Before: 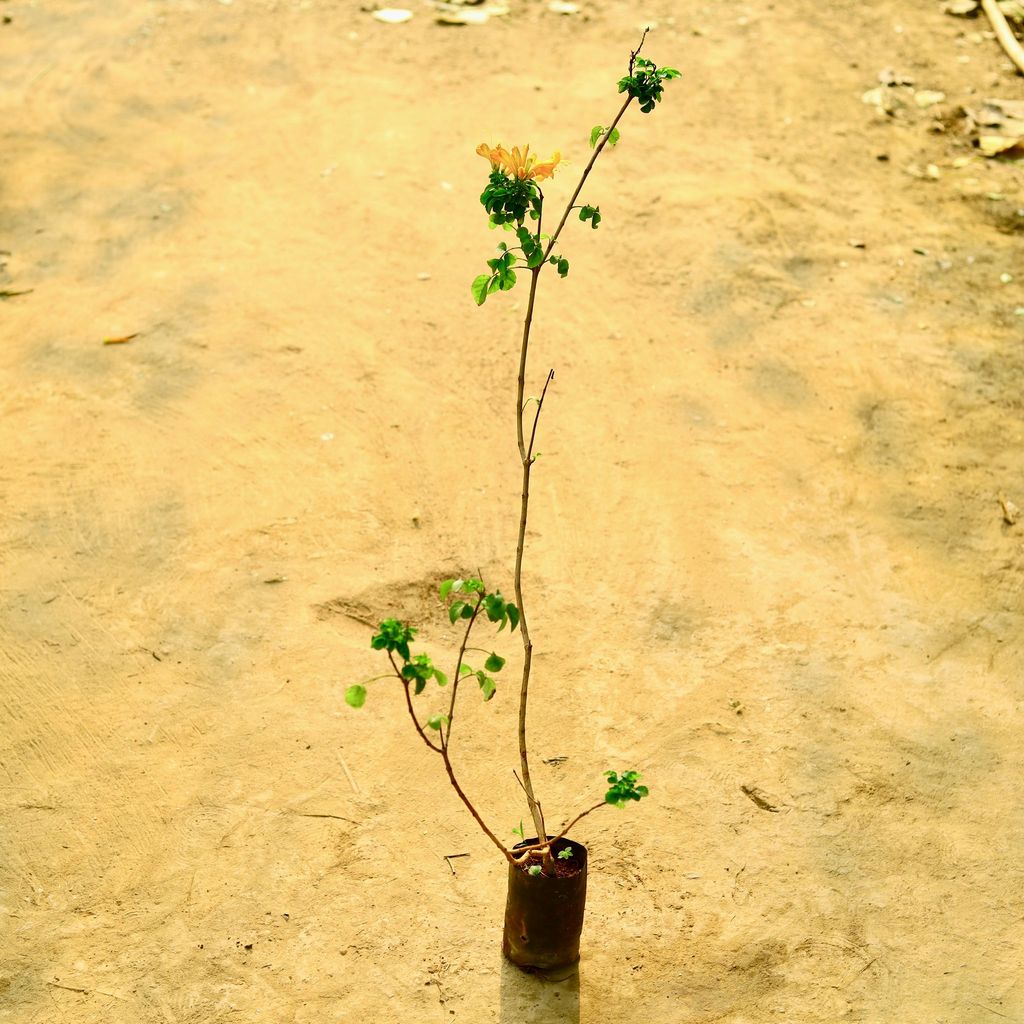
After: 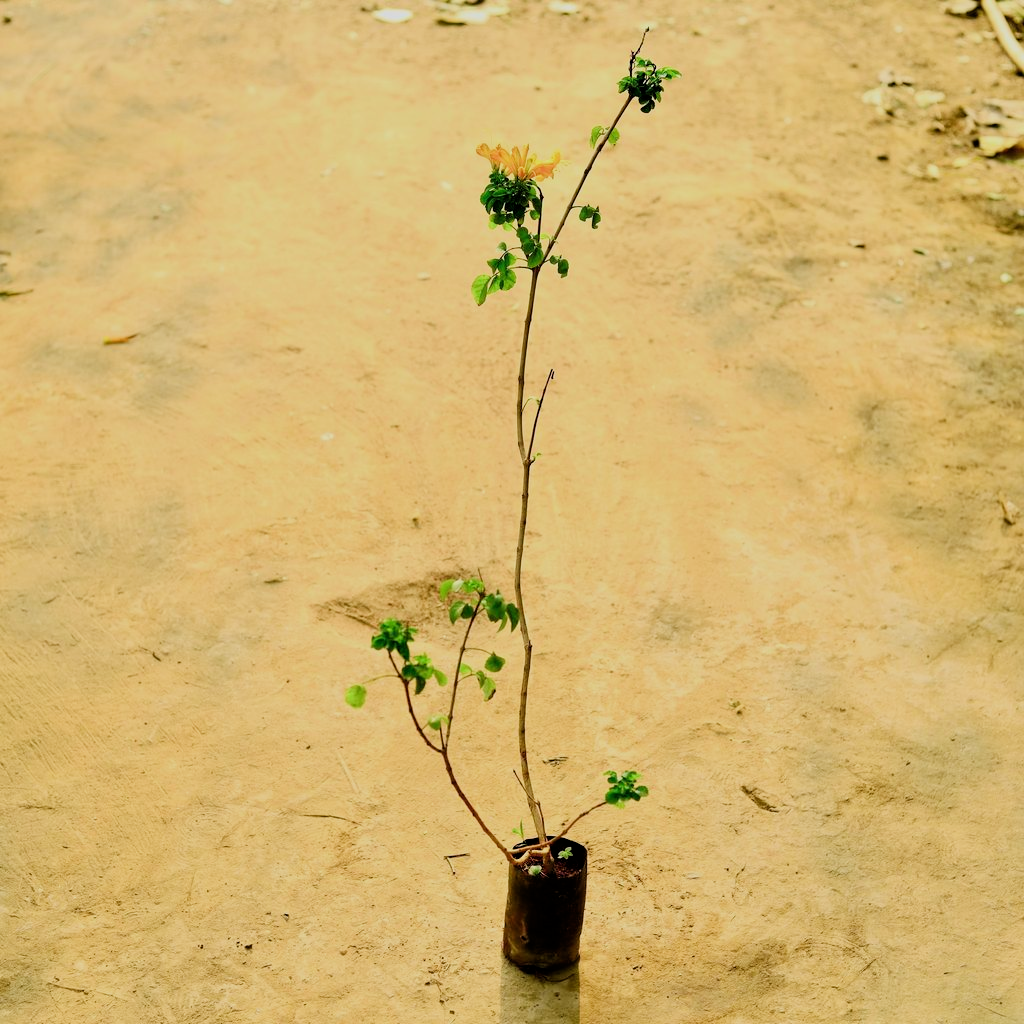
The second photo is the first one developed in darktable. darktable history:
filmic rgb: black relative exposure -7.6 EV, white relative exposure 4.62 EV, target black luminance 0%, hardness 3.5, latitude 50.35%, contrast 1.034, highlights saturation mix 9.92%, shadows ↔ highlights balance -0.143%
